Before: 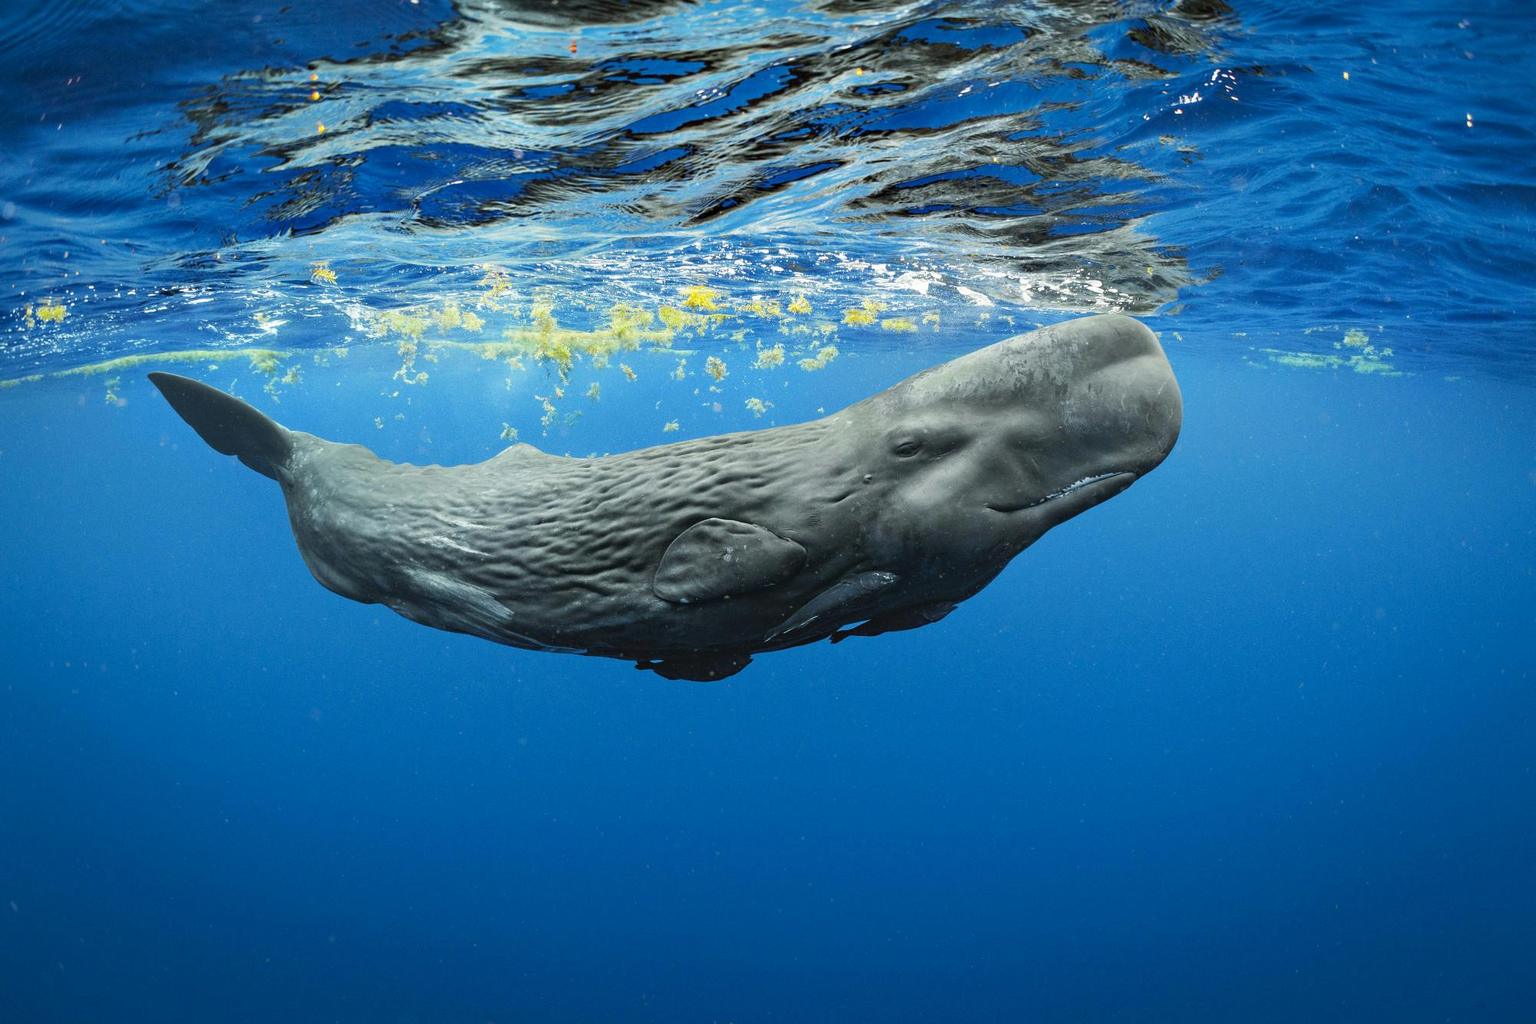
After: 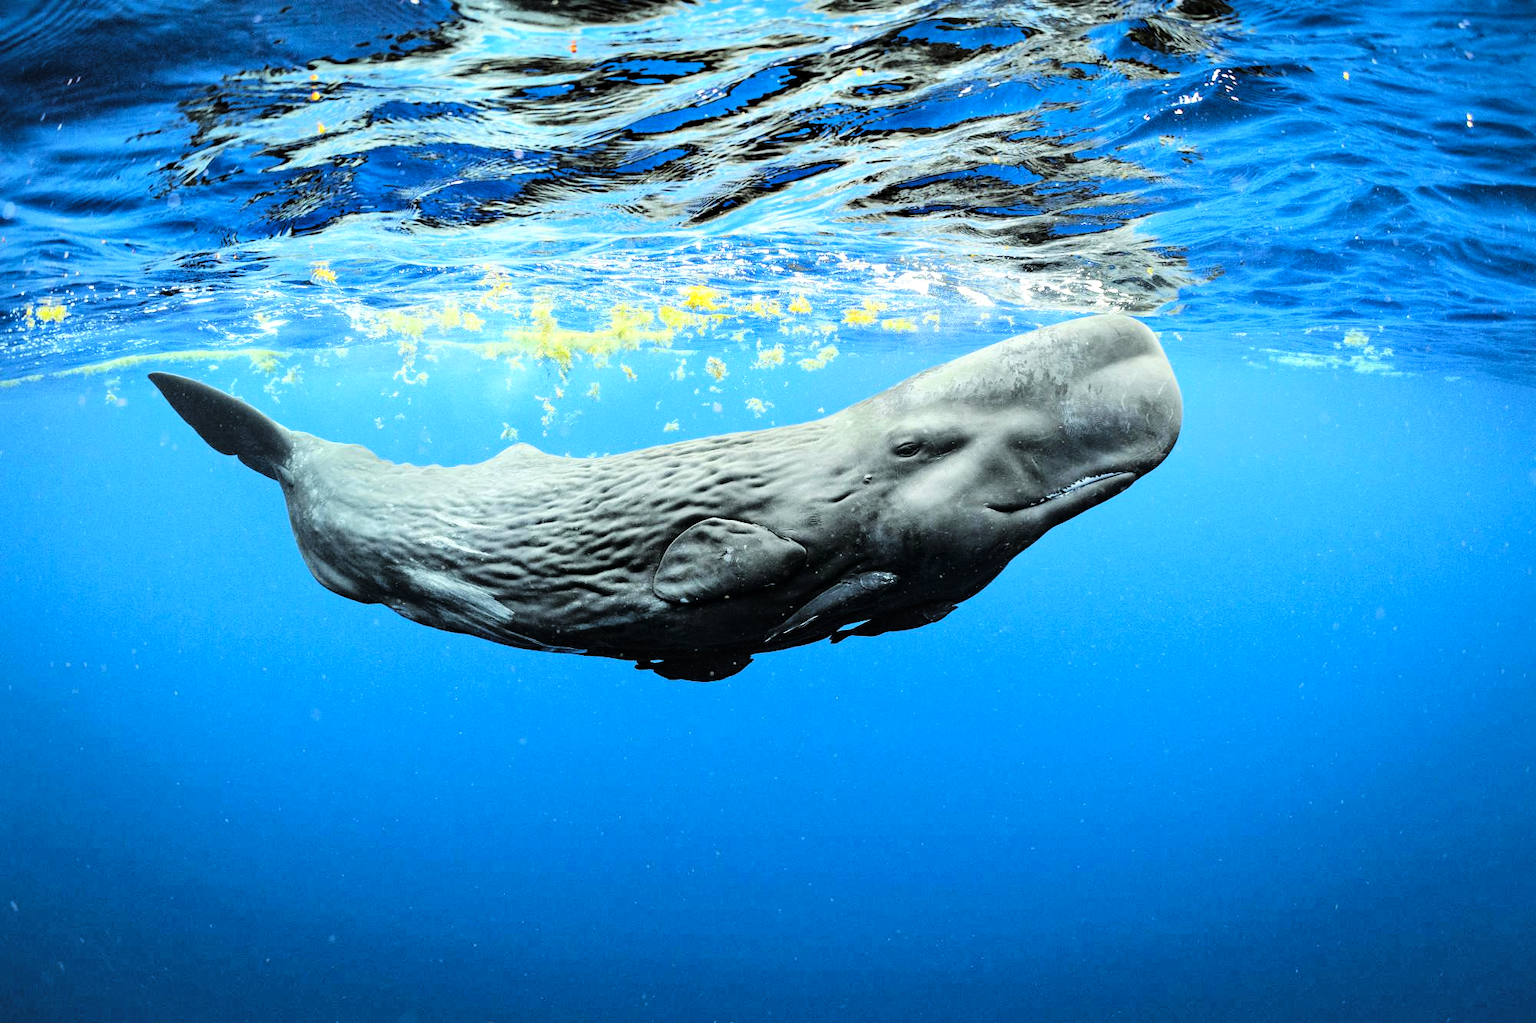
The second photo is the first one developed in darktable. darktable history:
tone curve: curves: ch0 [(0.003, 0) (0.066, 0.017) (0.163, 0.09) (0.264, 0.238) (0.395, 0.421) (0.517, 0.56) (0.688, 0.743) (0.791, 0.814) (1, 1)]; ch1 [(0, 0) (0.164, 0.115) (0.337, 0.332) (0.39, 0.398) (0.464, 0.461) (0.501, 0.5) (0.507, 0.503) (0.534, 0.537) (0.577, 0.59) (0.652, 0.681) (0.733, 0.749) (0.811, 0.796) (1, 1)]; ch2 [(0, 0) (0.337, 0.382) (0.464, 0.476) (0.501, 0.502) (0.527, 0.54) (0.551, 0.565) (0.6, 0.59) (0.687, 0.675) (1, 1)], color space Lab, linked channels, preserve colors none
base curve: curves: ch0 [(0, 0) (0.028, 0.03) (0.121, 0.232) (0.46, 0.748) (0.859, 0.968) (1, 1)]
local contrast: mode bilateral grid, contrast 20, coarseness 50, detail 119%, midtone range 0.2
